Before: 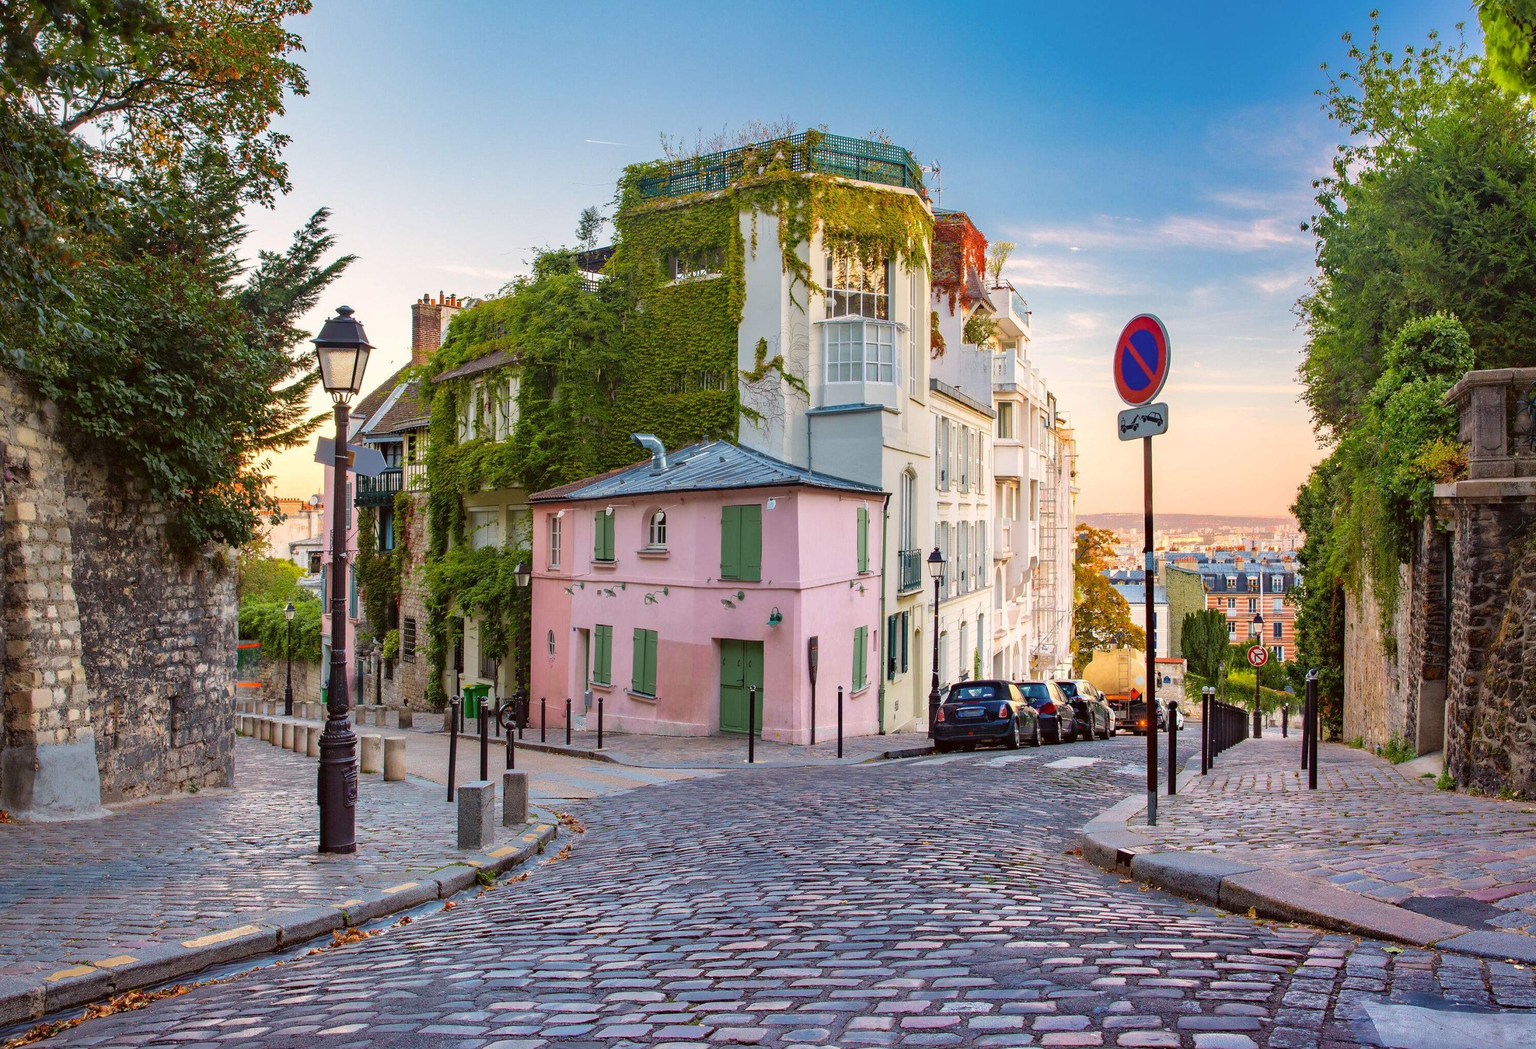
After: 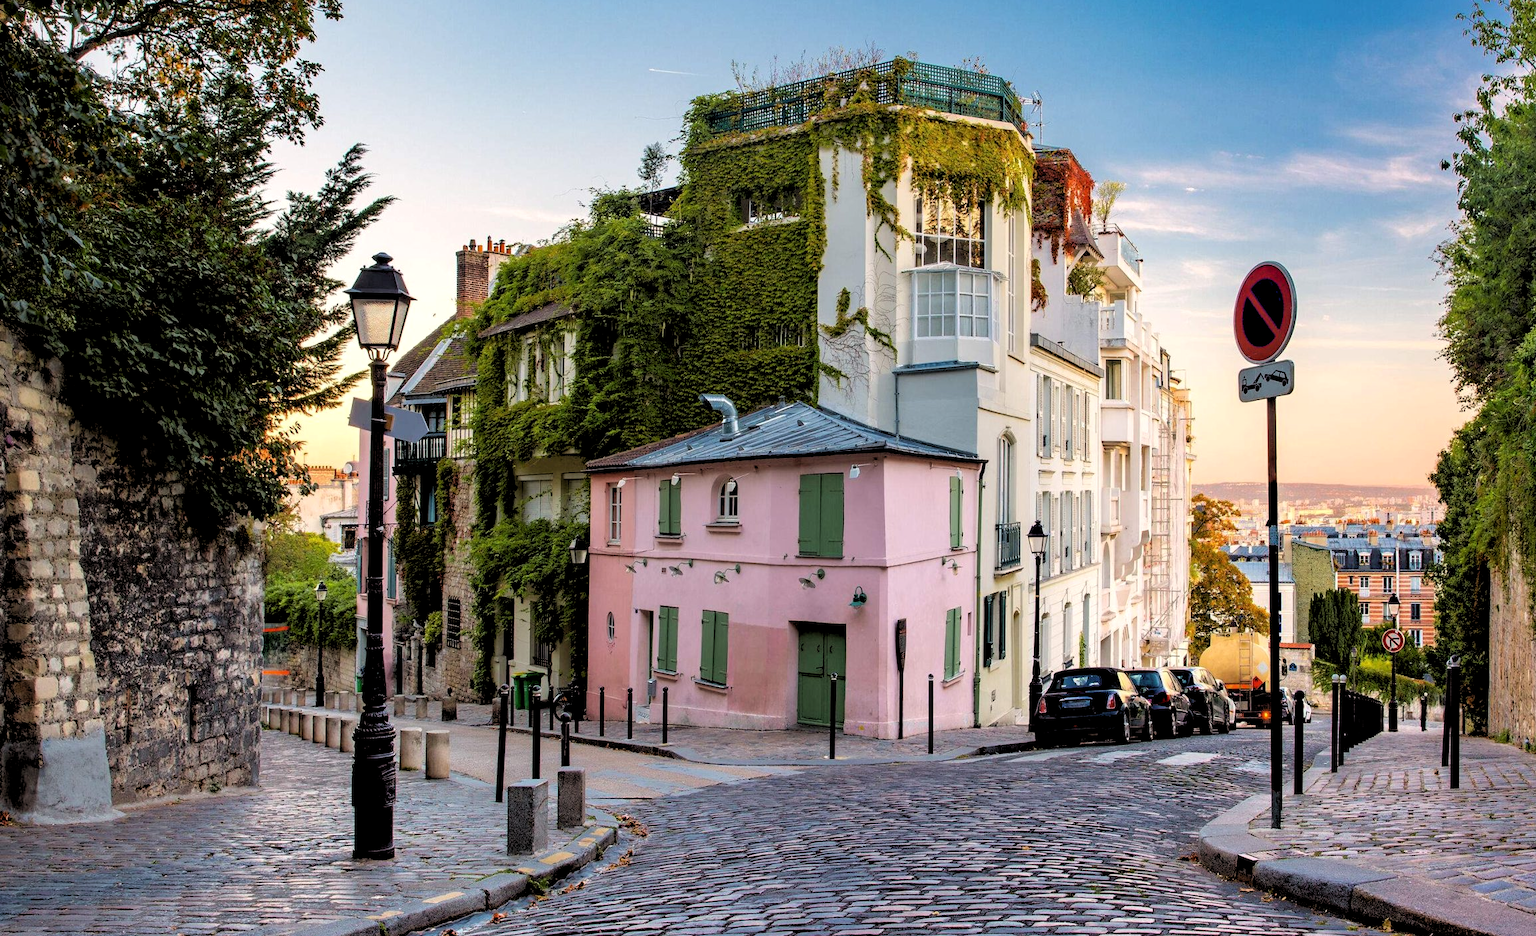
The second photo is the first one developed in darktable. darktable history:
rgb levels: levels [[0.034, 0.472, 0.904], [0, 0.5, 1], [0, 0.5, 1]]
exposure: exposure -0.04 EV, compensate highlight preservation false
crop: top 7.49%, right 9.717%, bottom 11.943%
